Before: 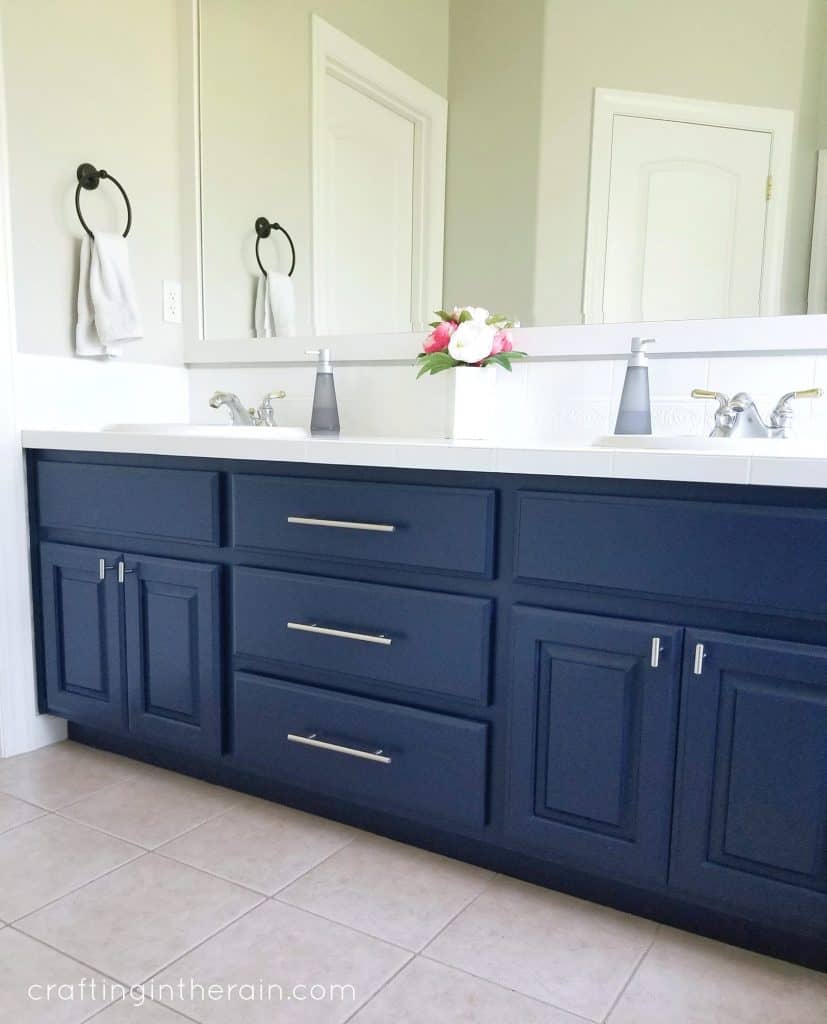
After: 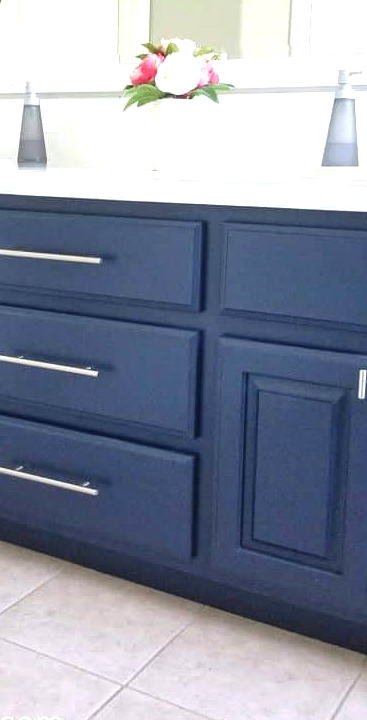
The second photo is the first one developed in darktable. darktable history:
local contrast: on, module defaults
exposure: black level correction -0.002, exposure 0.54 EV, compensate highlight preservation false
crop: left 35.432%, top 26.233%, right 20.145%, bottom 3.432%
